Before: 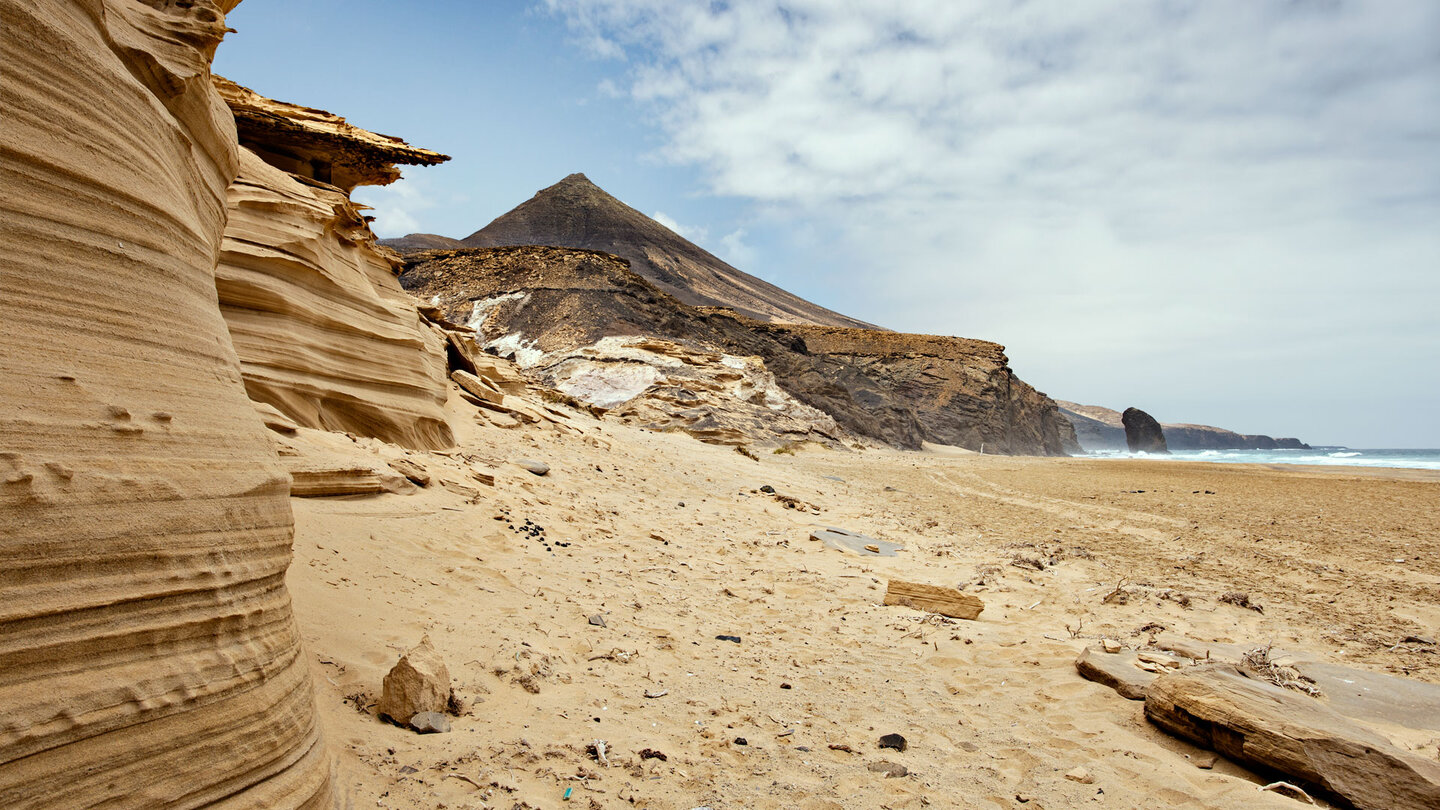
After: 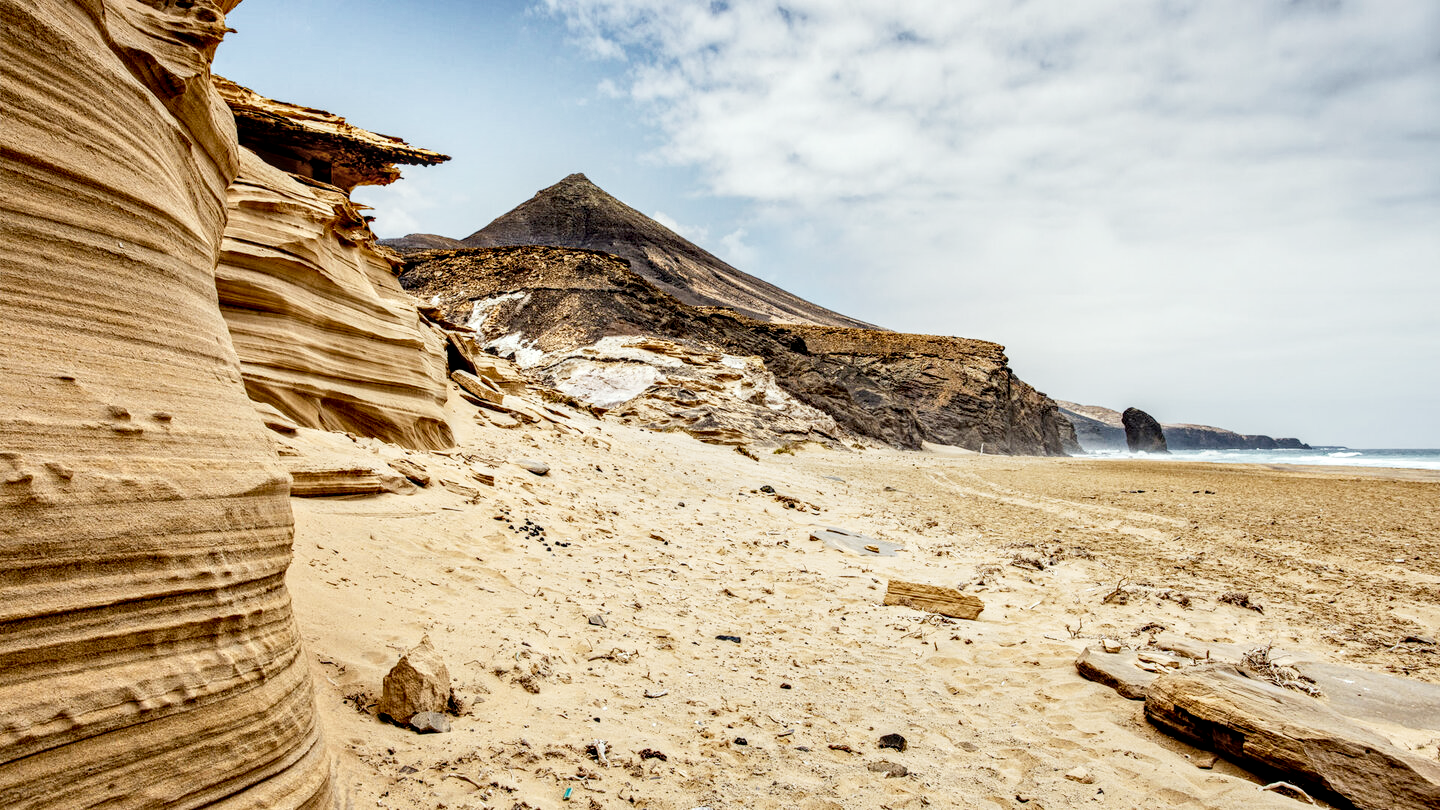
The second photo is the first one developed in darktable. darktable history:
tone curve: curves: ch0 [(0, 0.022) (0.114, 0.088) (0.282, 0.316) (0.446, 0.511) (0.613, 0.693) (0.786, 0.843) (0.999, 0.949)]; ch1 [(0, 0) (0.395, 0.343) (0.463, 0.427) (0.486, 0.474) (0.503, 0.5) (0.535, 0.522) (0.555, 0.546) (0.594, 0.614) (0.755, 0.793) (1, 1)]; ch2 [(0, 0) (0.369, 0.388) (0.449, 0.431) (0.501, 0.5) (0.528, 0.517) (0.561, 0.59) (0.612, 0.646) (0.697, 0.721) (1, 1)], preserve colors none
local contrast: highlights 78%, shadows 56%, detail 174%, midtone range 0.429
